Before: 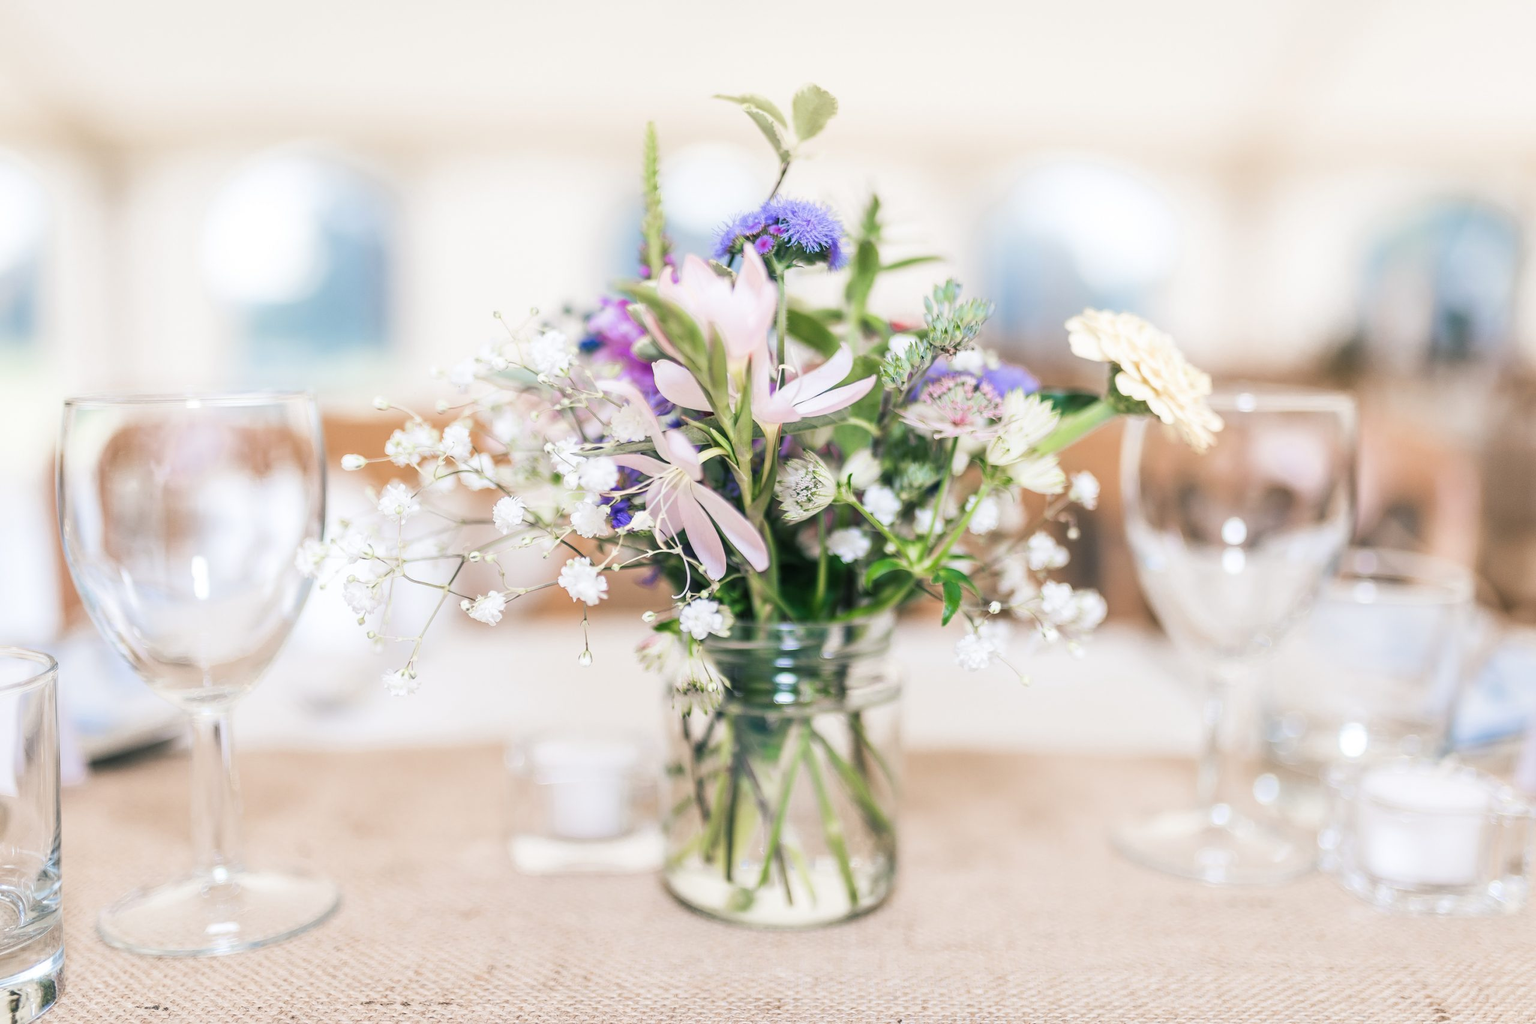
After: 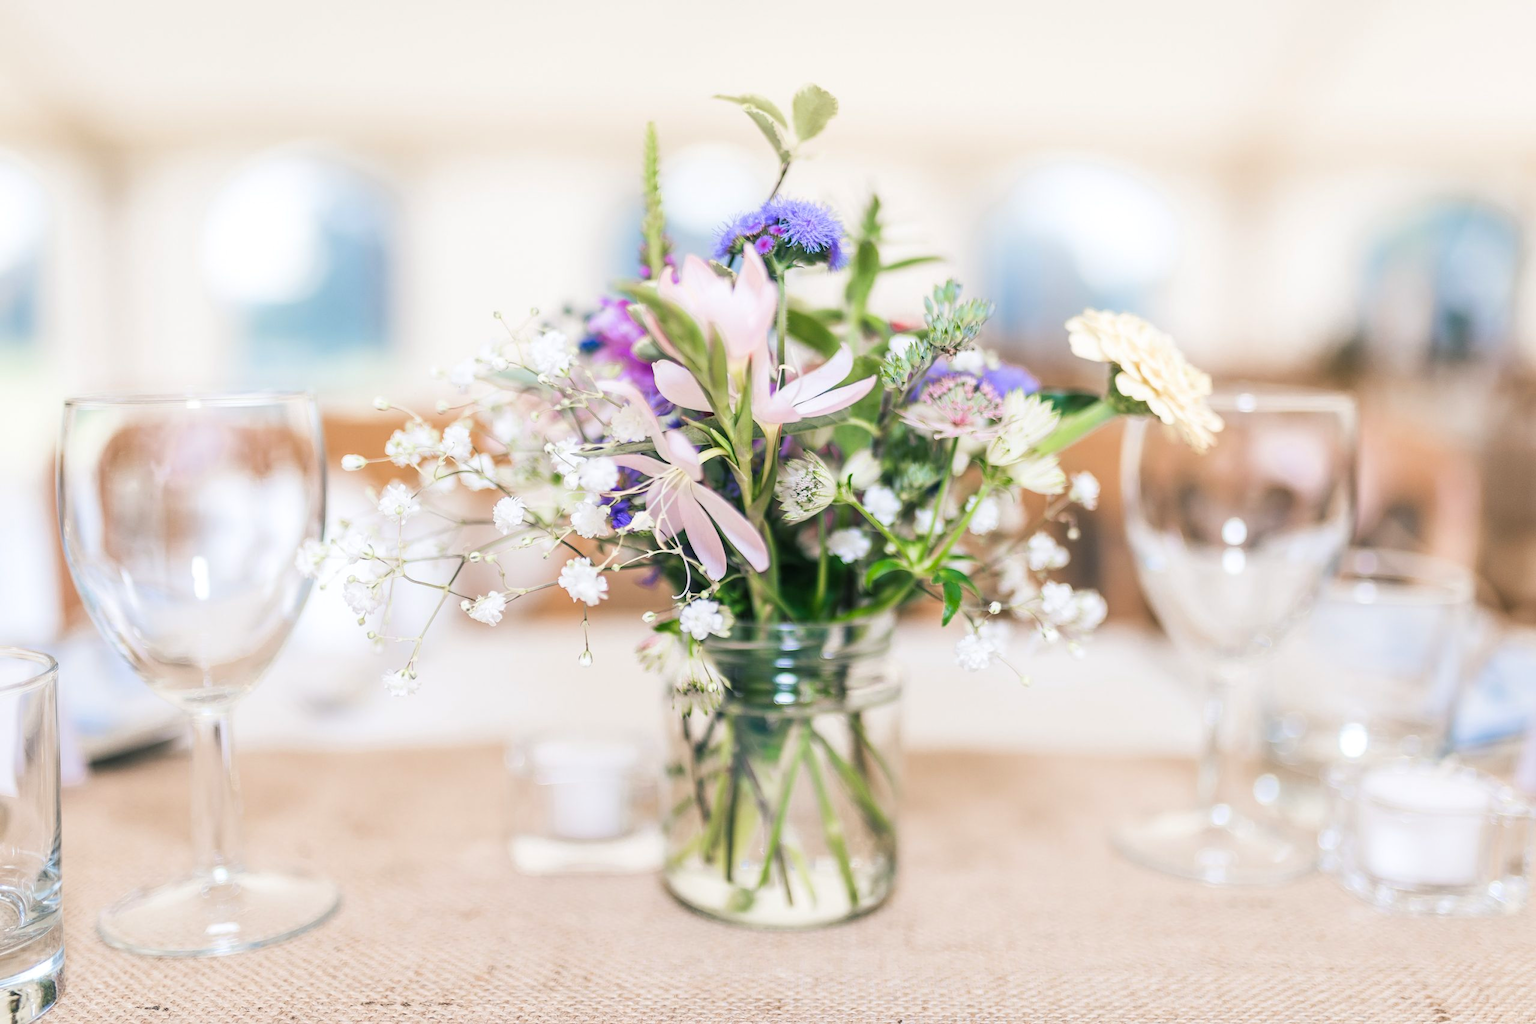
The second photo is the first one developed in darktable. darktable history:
exposure: exposure 0.014 EV, compensate exposure bias true, compensate highlight preservation false
color balance rgb: shadows lift › luminance 0.879%, shadows lift › chroma 0.528%, shadows lift › hue 17.44°, perceptual saturation grading › global saturation 0.425%, global vibrance 25.197%
